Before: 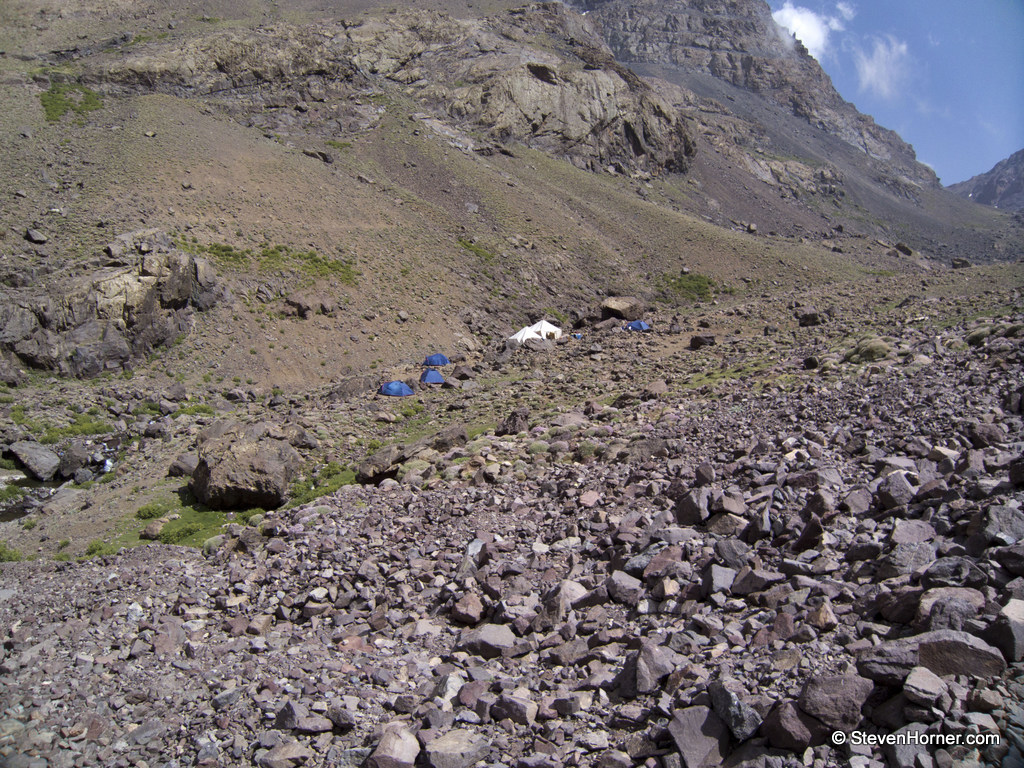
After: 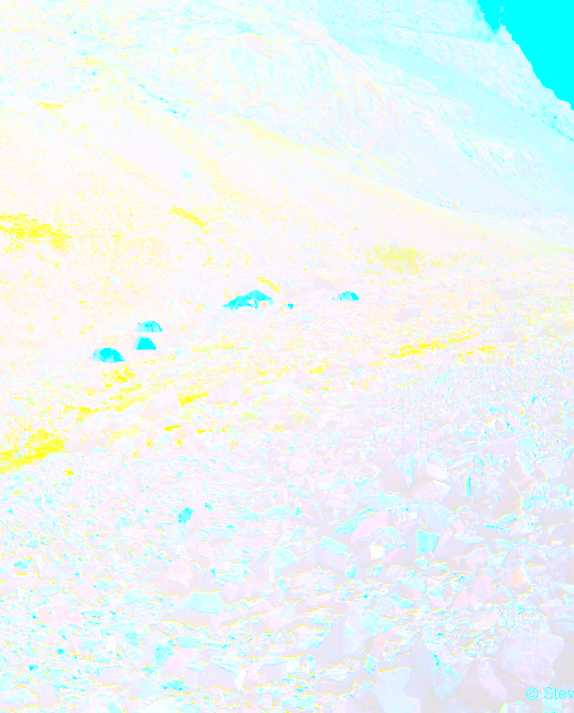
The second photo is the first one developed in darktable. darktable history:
bloom: size 70%, threshold 25%, strength 70%
crop: left 31.458%, top 0%, right 11.876%
white balance: red 0.924, blue 1.095
color balance rgb: linear chroma grading › highlights 100%, linear chroma grading › global chroma 23.41%, perceptual saturation grading › global saturation 35.38%, hue shift -10.68°, perceptual brilliance grading › highlights 47.25%, perceptual brilliance grading › mid-tones 22.2%, perceptual brilliance grading › shadows -5.93%
rotate and perspective: rotation 0.679°, lens shift (horizontal) 0.136, crop left 0.009, crop right 0.991, crop top 0.078, crop bottom 0.95
